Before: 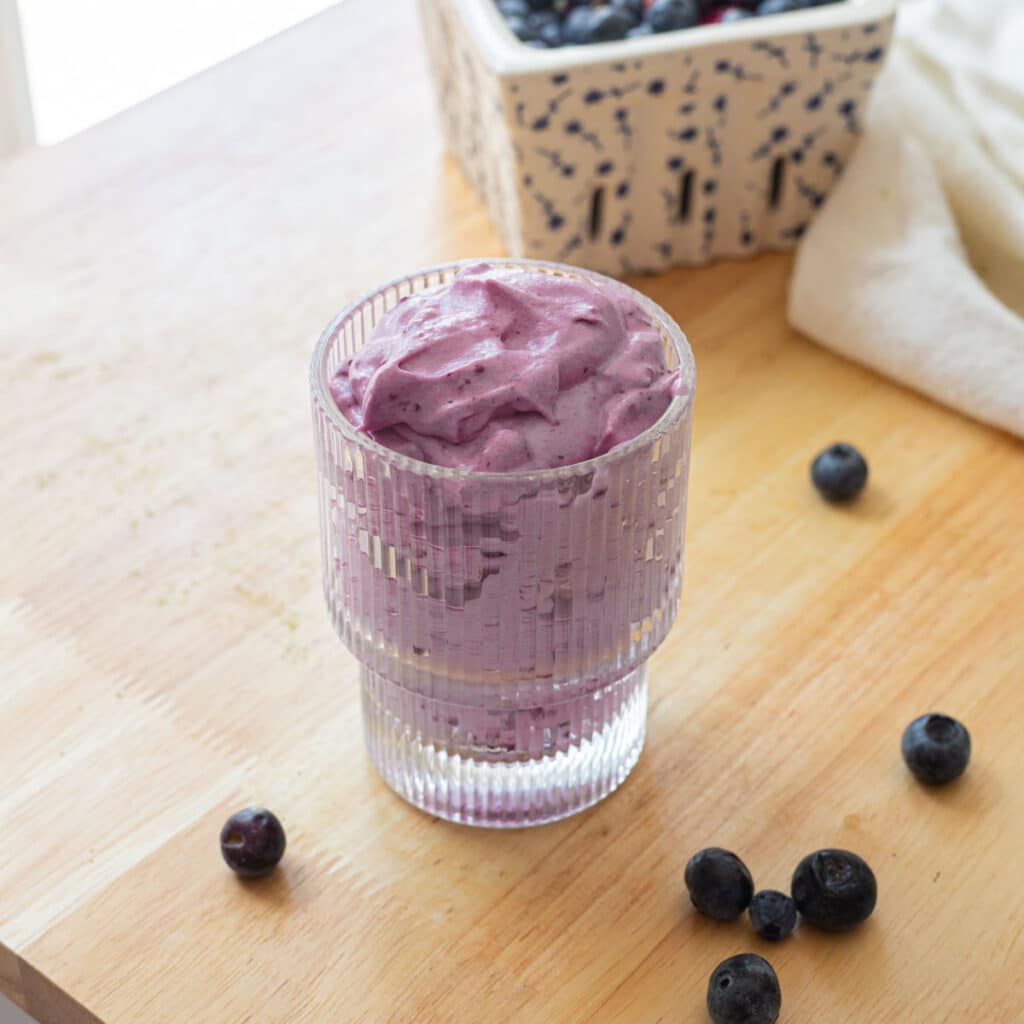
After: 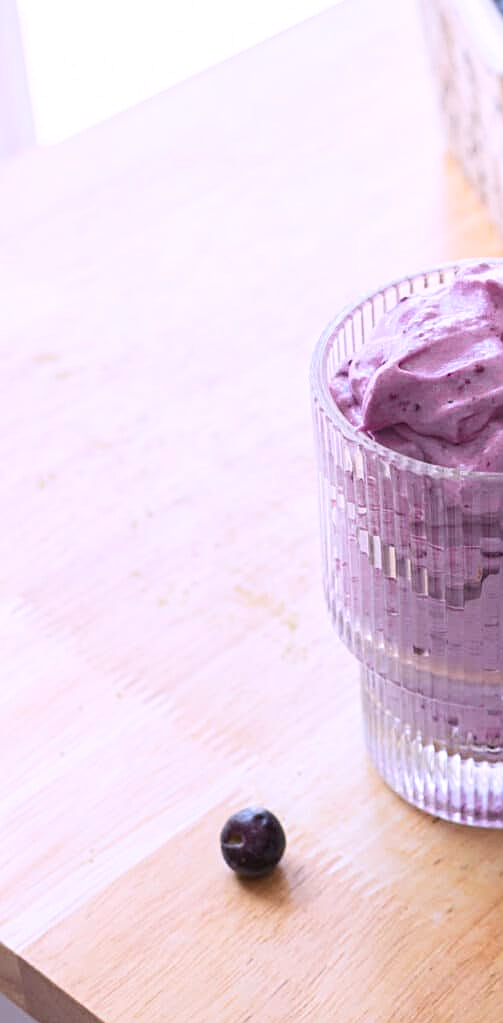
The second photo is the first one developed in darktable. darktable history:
shadows and highlights: shadows 0, highlights 40
crop and rotate: left 0%, top 0%, right 50.845%
sharpen: on, module defaults
white balance: red 1.042, blue 1.17
